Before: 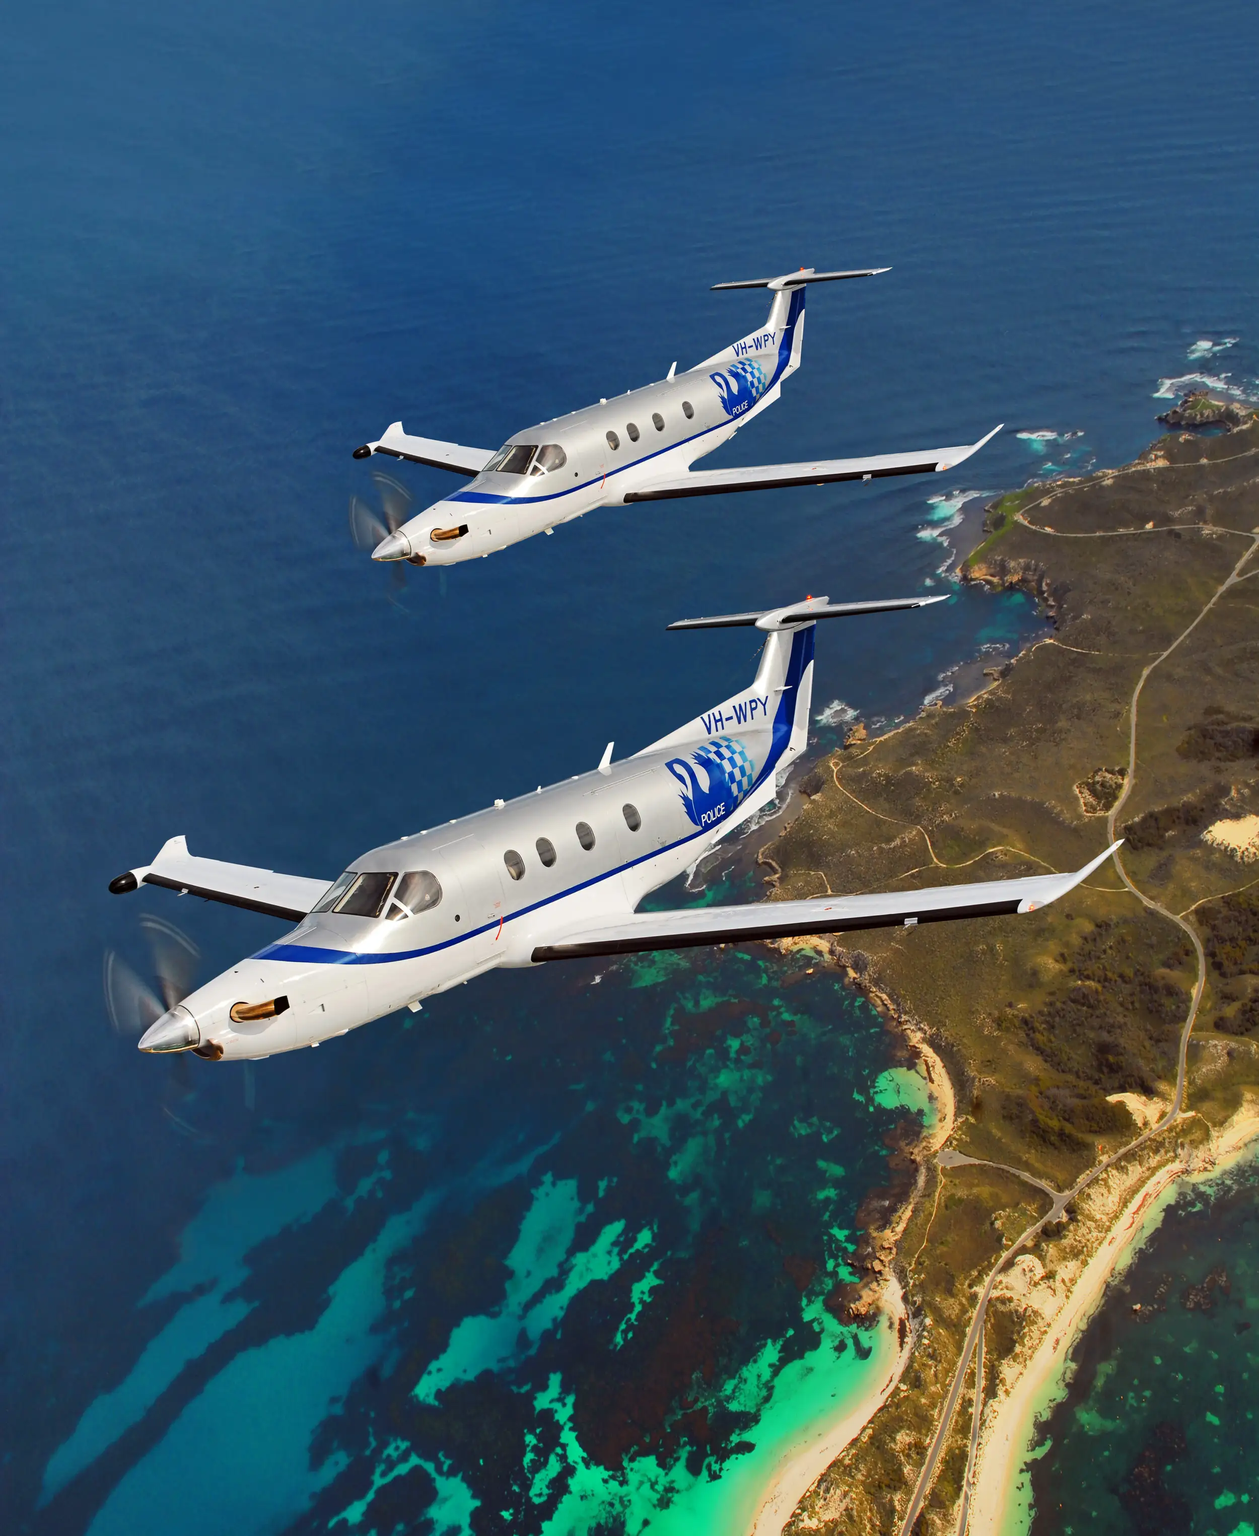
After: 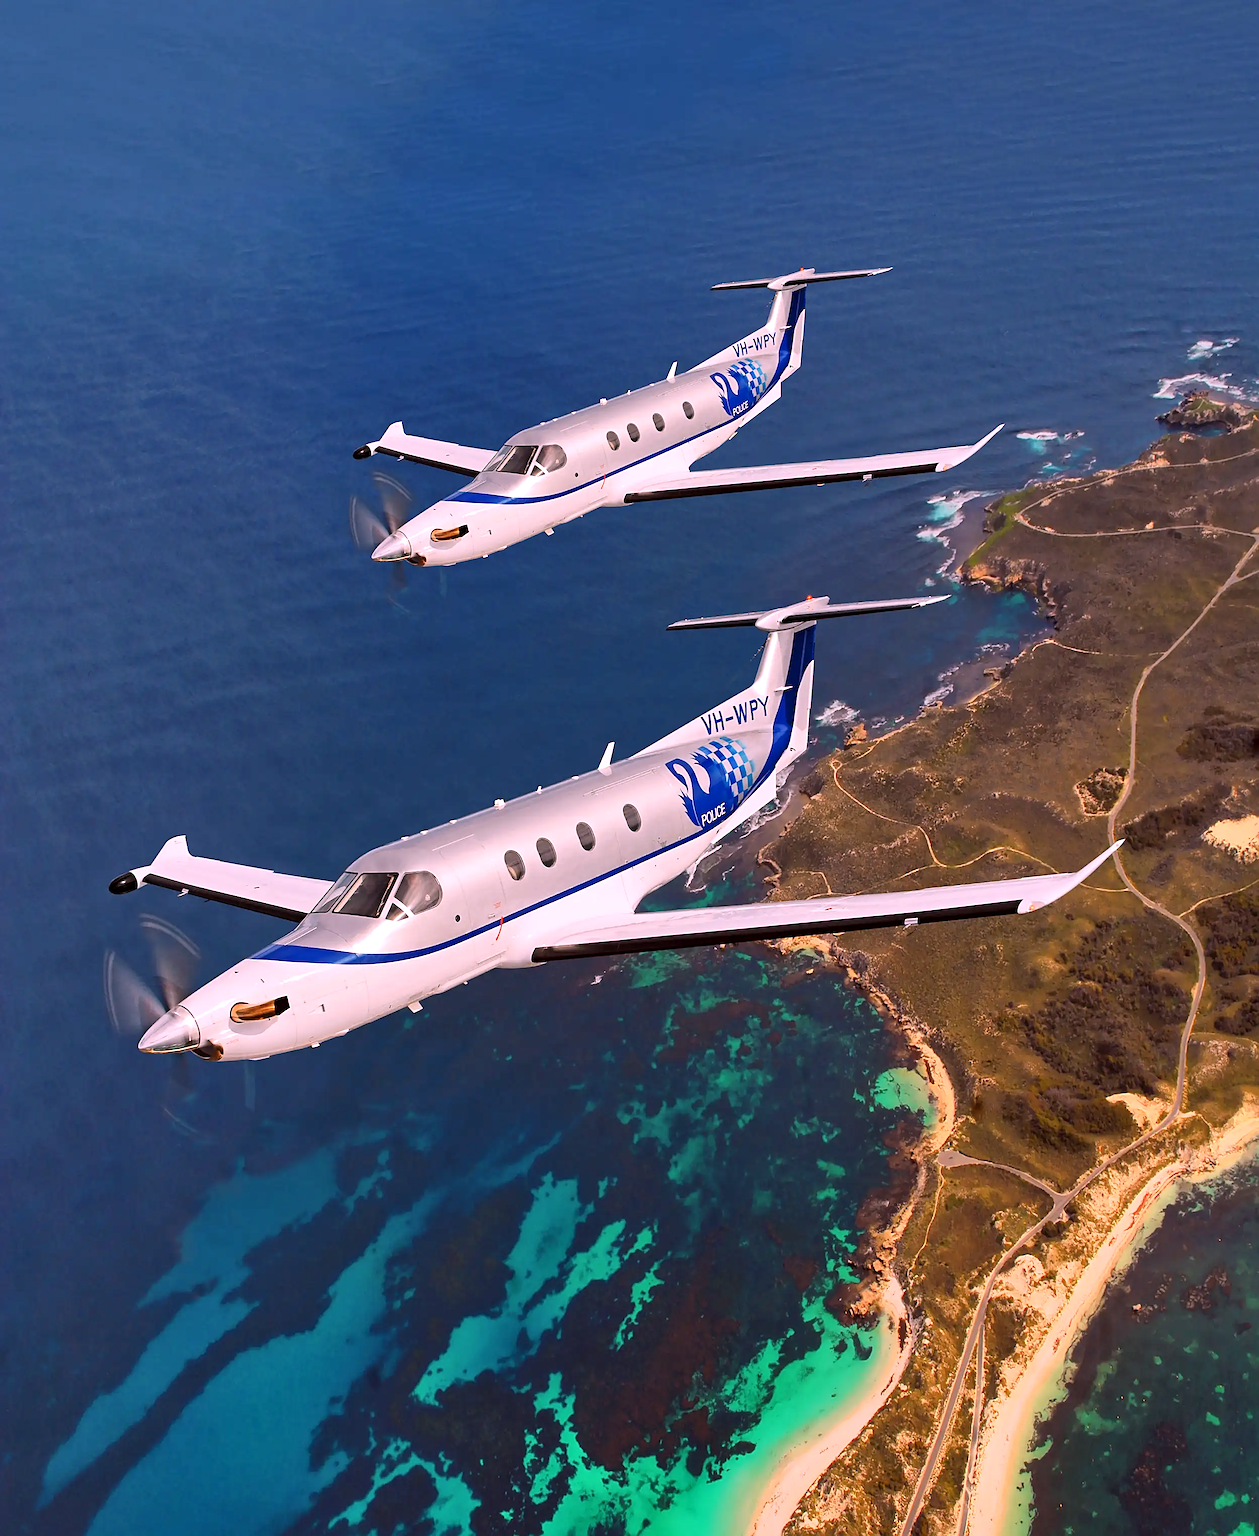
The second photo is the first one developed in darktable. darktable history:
white balance: red 1.188, blue 1.11
local contrast: mode bilateral grid, contrast 20, coarseness 50, detail 120%, midtone range 0.2
sharpen: on, module defaults
